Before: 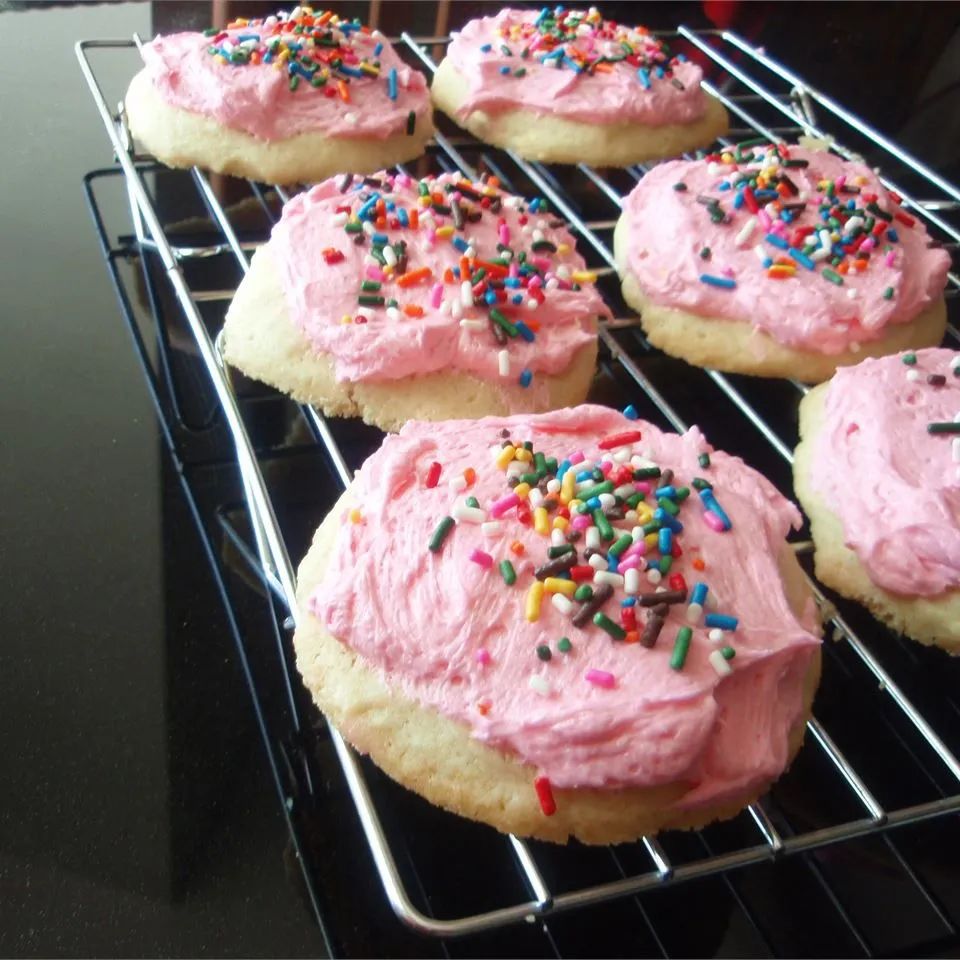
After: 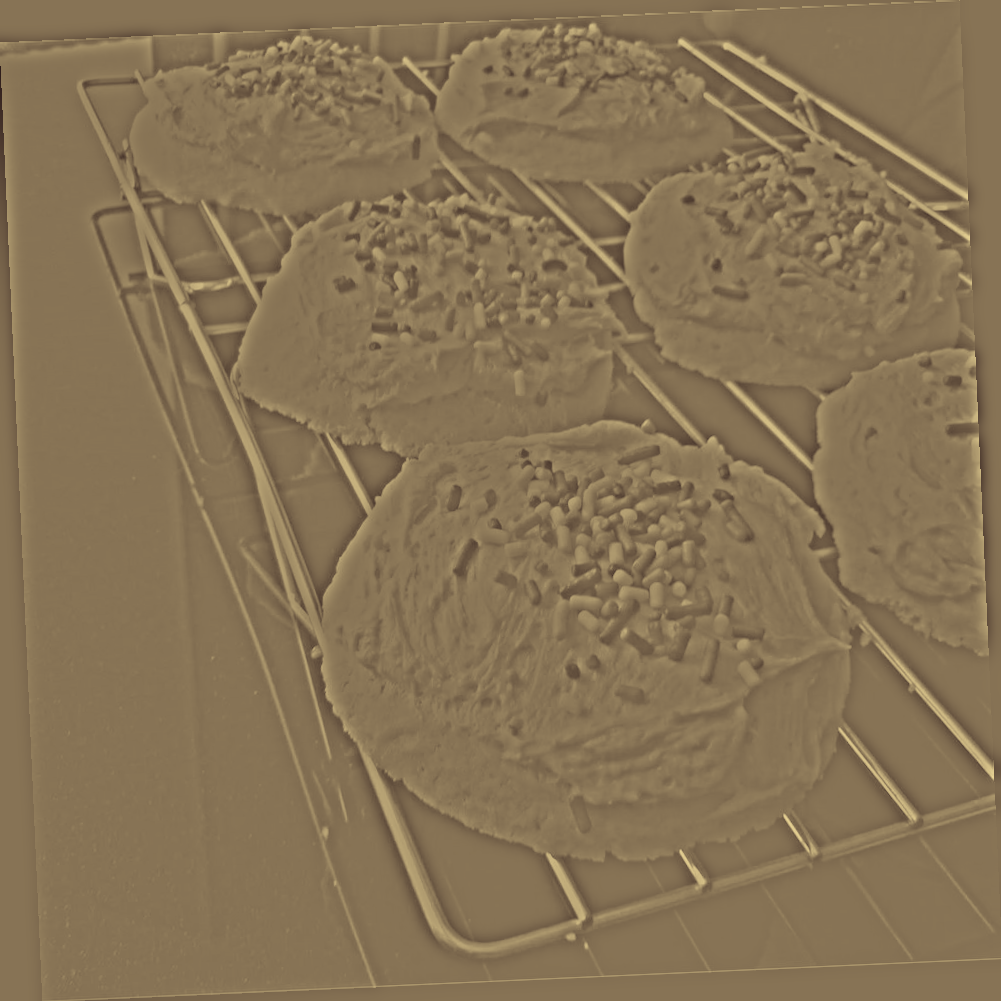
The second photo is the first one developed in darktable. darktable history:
color balance rgb: perceptual saturation grading › global saturation -0.31%, global vibrance -8%, contrast -13%, saturation formula JzAzBz (2021)
rotate and perspective: rotation -2.56°, automatic cropping off
highpass: sharpness 25.84%, contrast boost 14.94%
color correction: highlights a* -0.482, highlights b* 40, shadows a* 9.8, shadows b* -0.161
